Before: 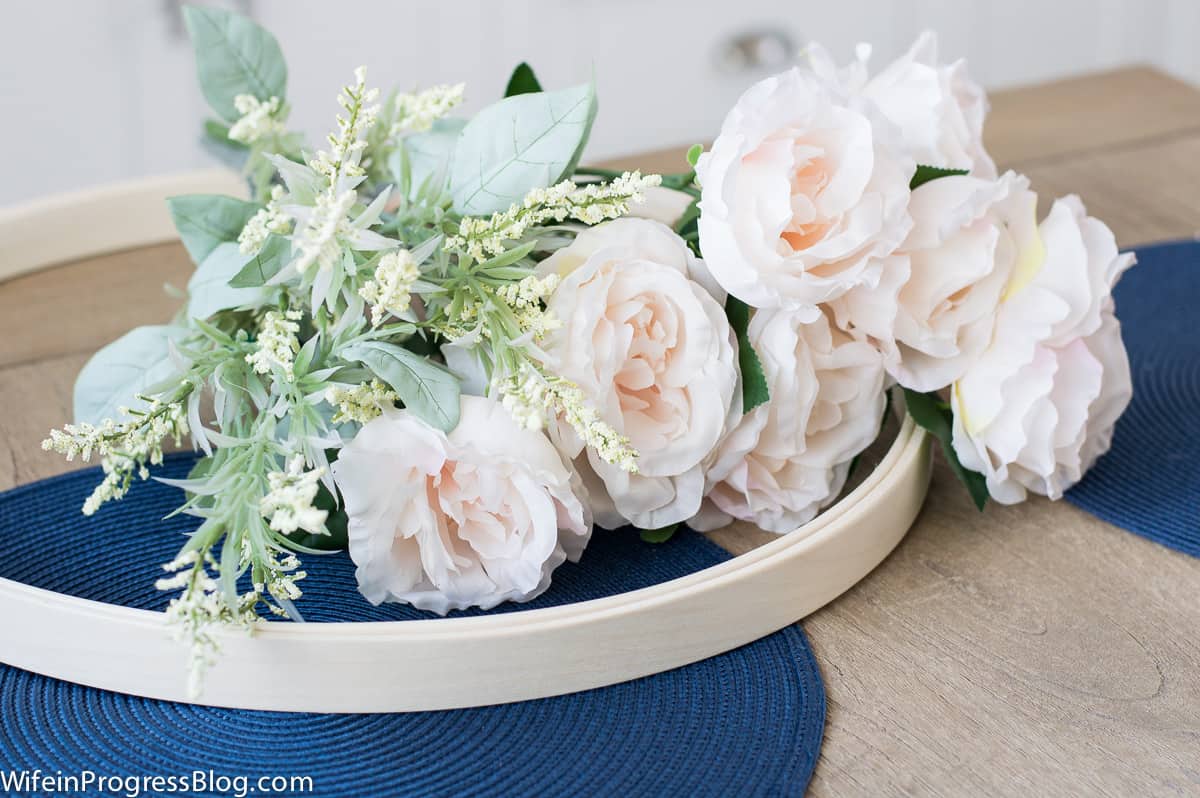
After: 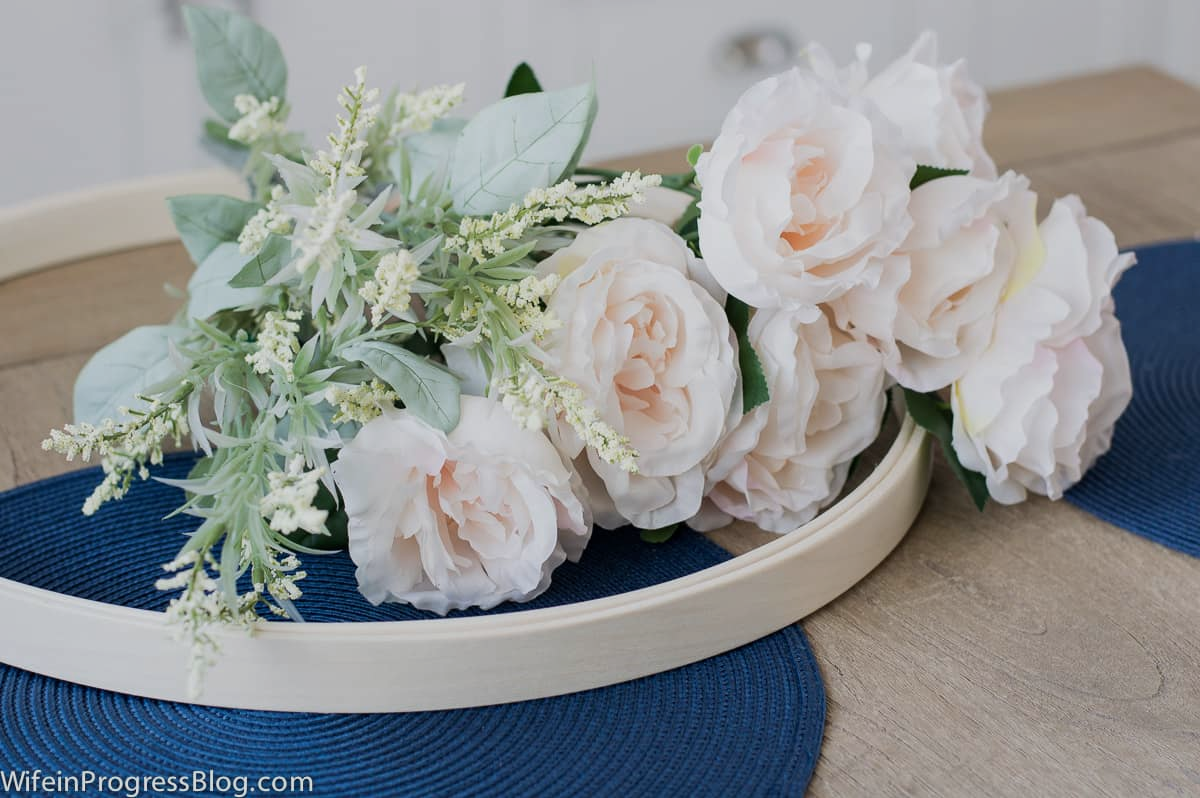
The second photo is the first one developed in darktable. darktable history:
color zones: curves: ch0 [(0.25, 0.5) (0.428, 0.473) (0.75, 0.5)]; ch1 [(0.243, 0.479) (0.398, 0.452) (0.75, 0.5)]
exposure: exposure -0.492 EV, compensate highlight preservation false
